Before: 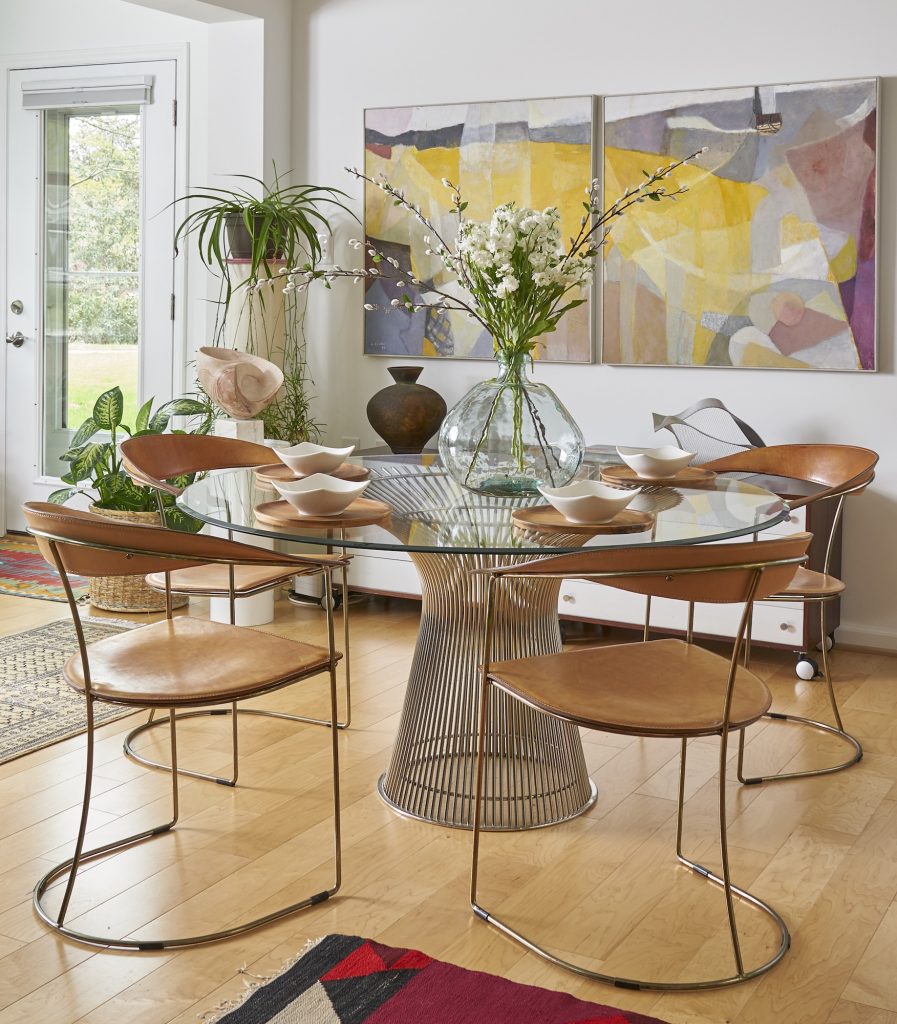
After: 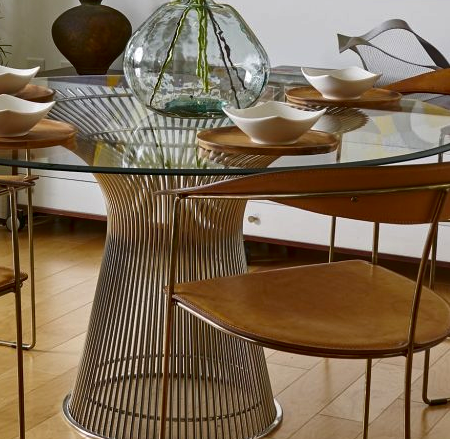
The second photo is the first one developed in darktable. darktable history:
contrast brightness saturation: brightness -0.204, saturation 0.075
crop: left 35.165%, top 37.036%, right 14.605%, bottom 20.036%
haze removal: compatibility mode true, adaptive false
